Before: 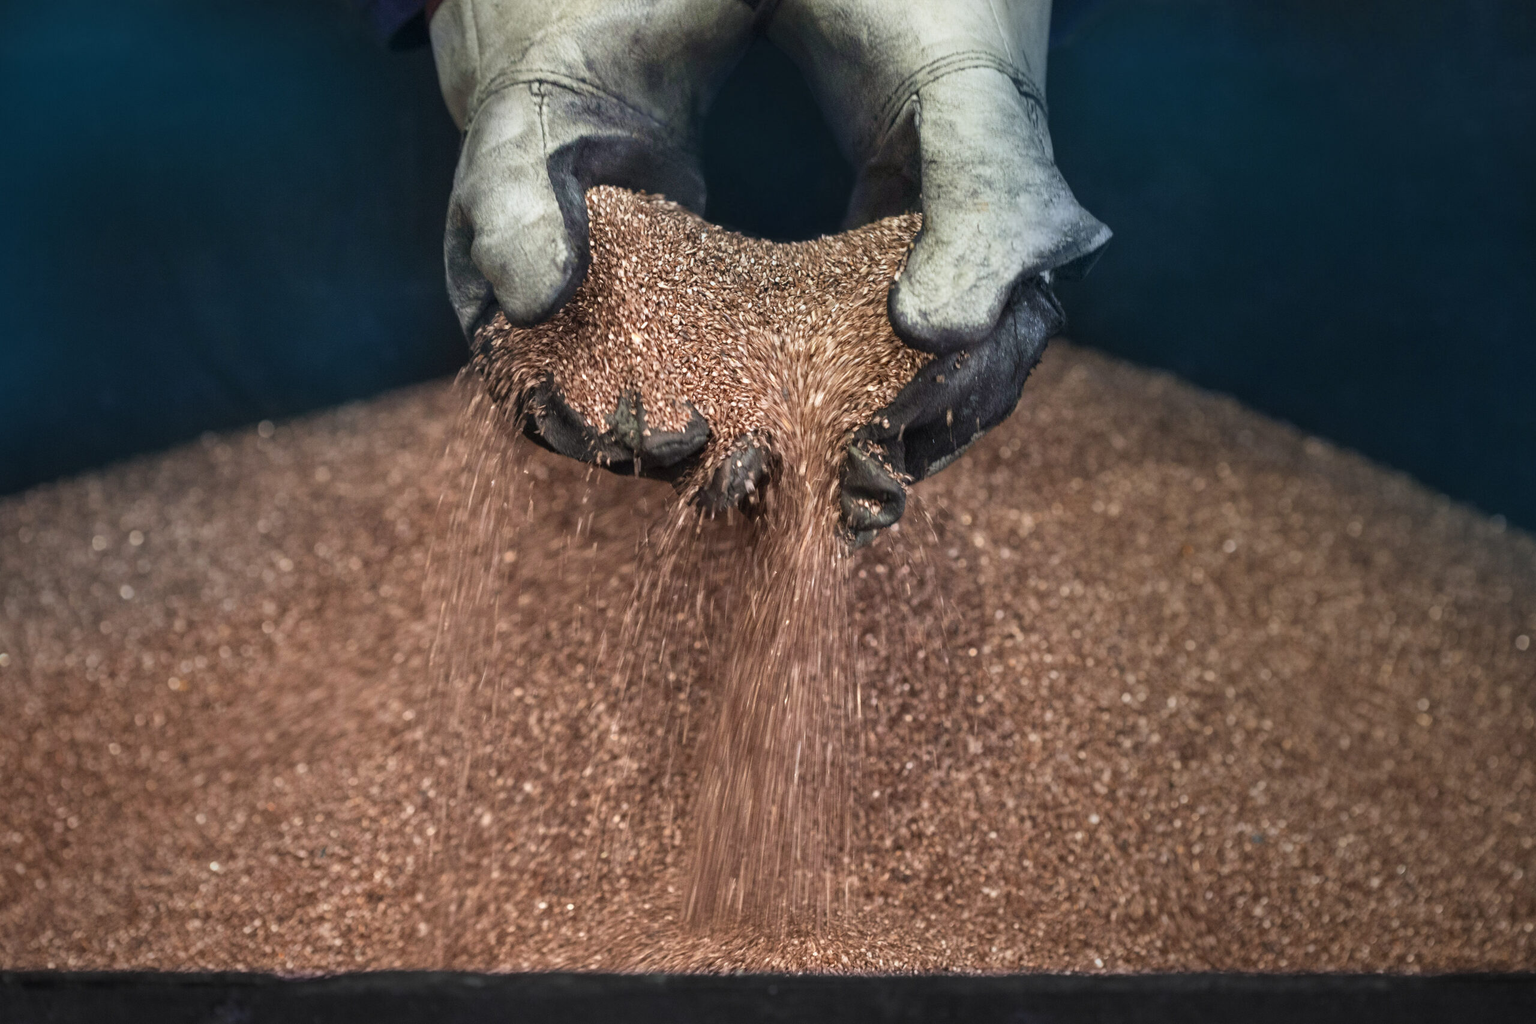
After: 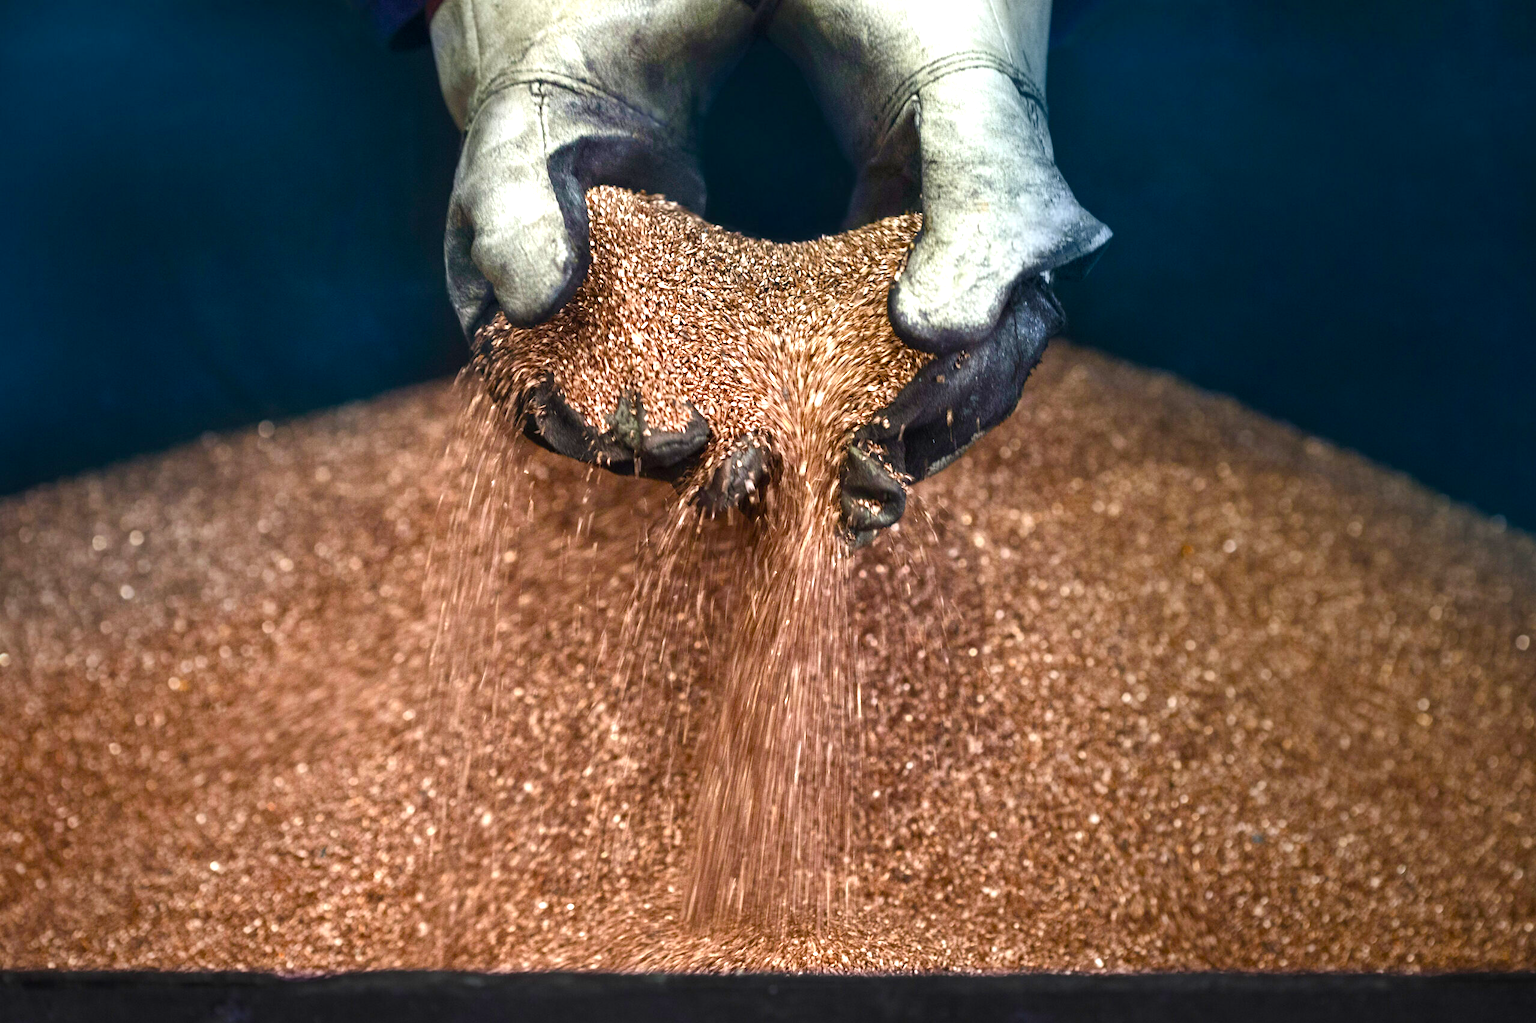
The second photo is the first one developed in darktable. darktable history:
color balance rgb: linear chroma grading › shadows -2.2%, linear chroma grading › highlights -15%, linear chroma grading › global chroma -10%, linear chroma grading › mid-tones -10%, perceptual saturation grading › global saturation 45%, perceptual saturation grading › highlights -50%, perceptual saturation grading › shadows 30%, perceptual brilliance grading › global brilliance 18%, global vibrance 45%
tone equalizer: -8 EV -0.417 EV, -7 EV -0.389 EV, -6 EV -0.333 EV, -5 EV -0.222 EV, -3 EV 0.222 EV, -2 EV 0.333 EV, -1 EV 0.389 EV, +0 EV 0.417 EV, edges refinement/feathering 500, mask exposure compensation -1.57 EV, preserve details no
exposure: exposure -0.116 EV, compensate exposure bias true, compensate highlight preservation false
